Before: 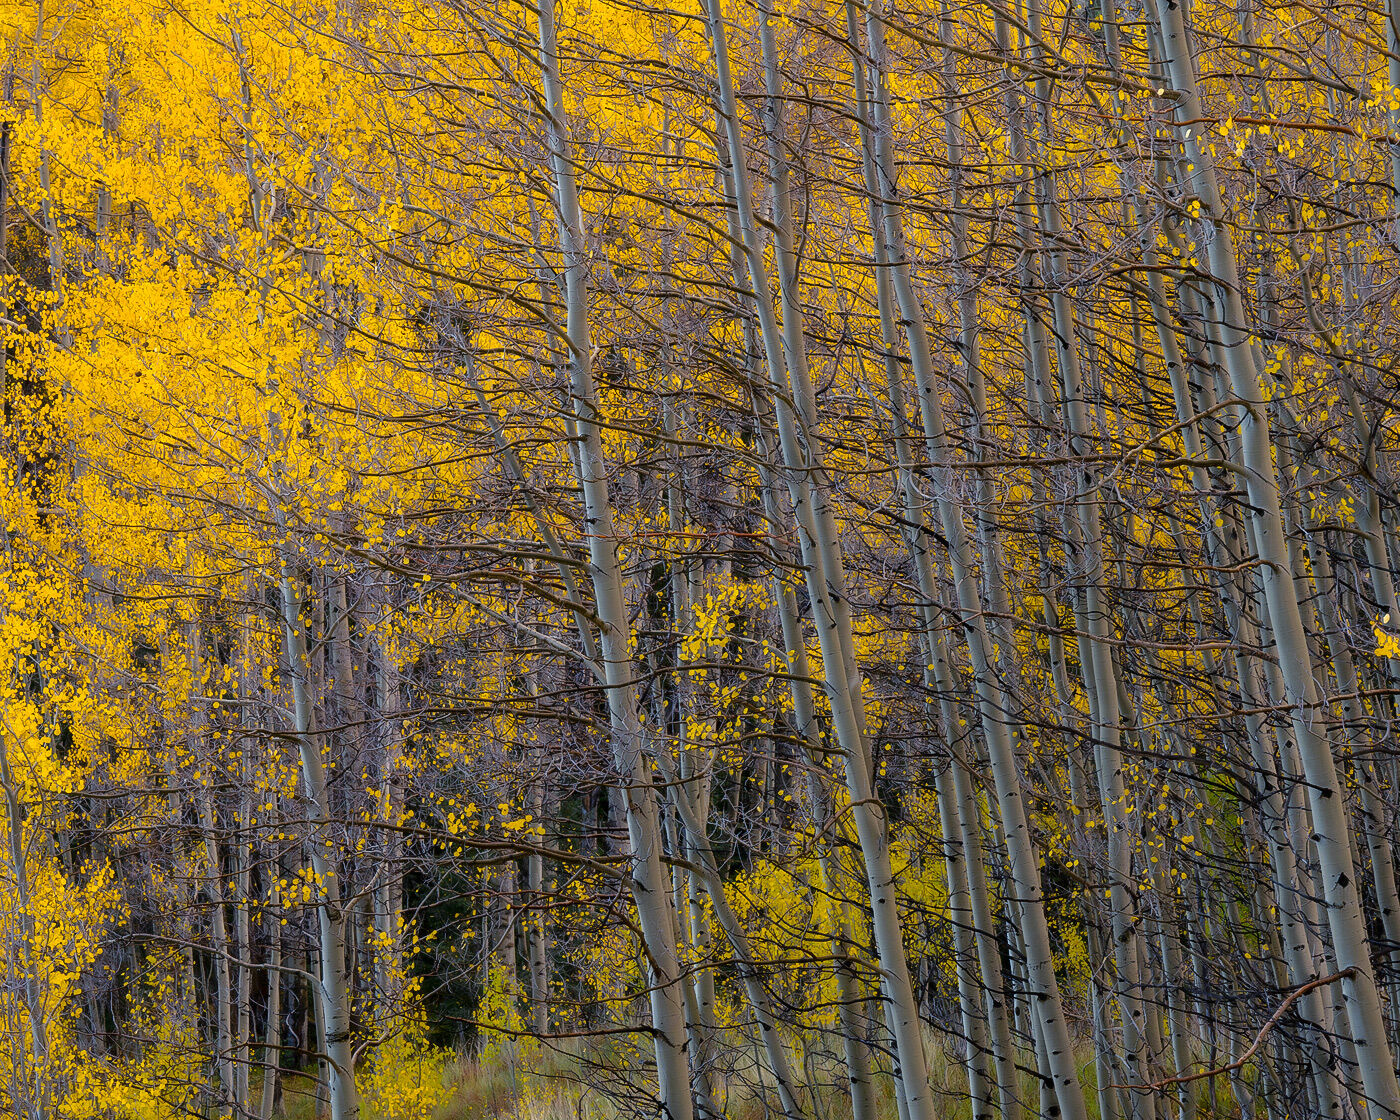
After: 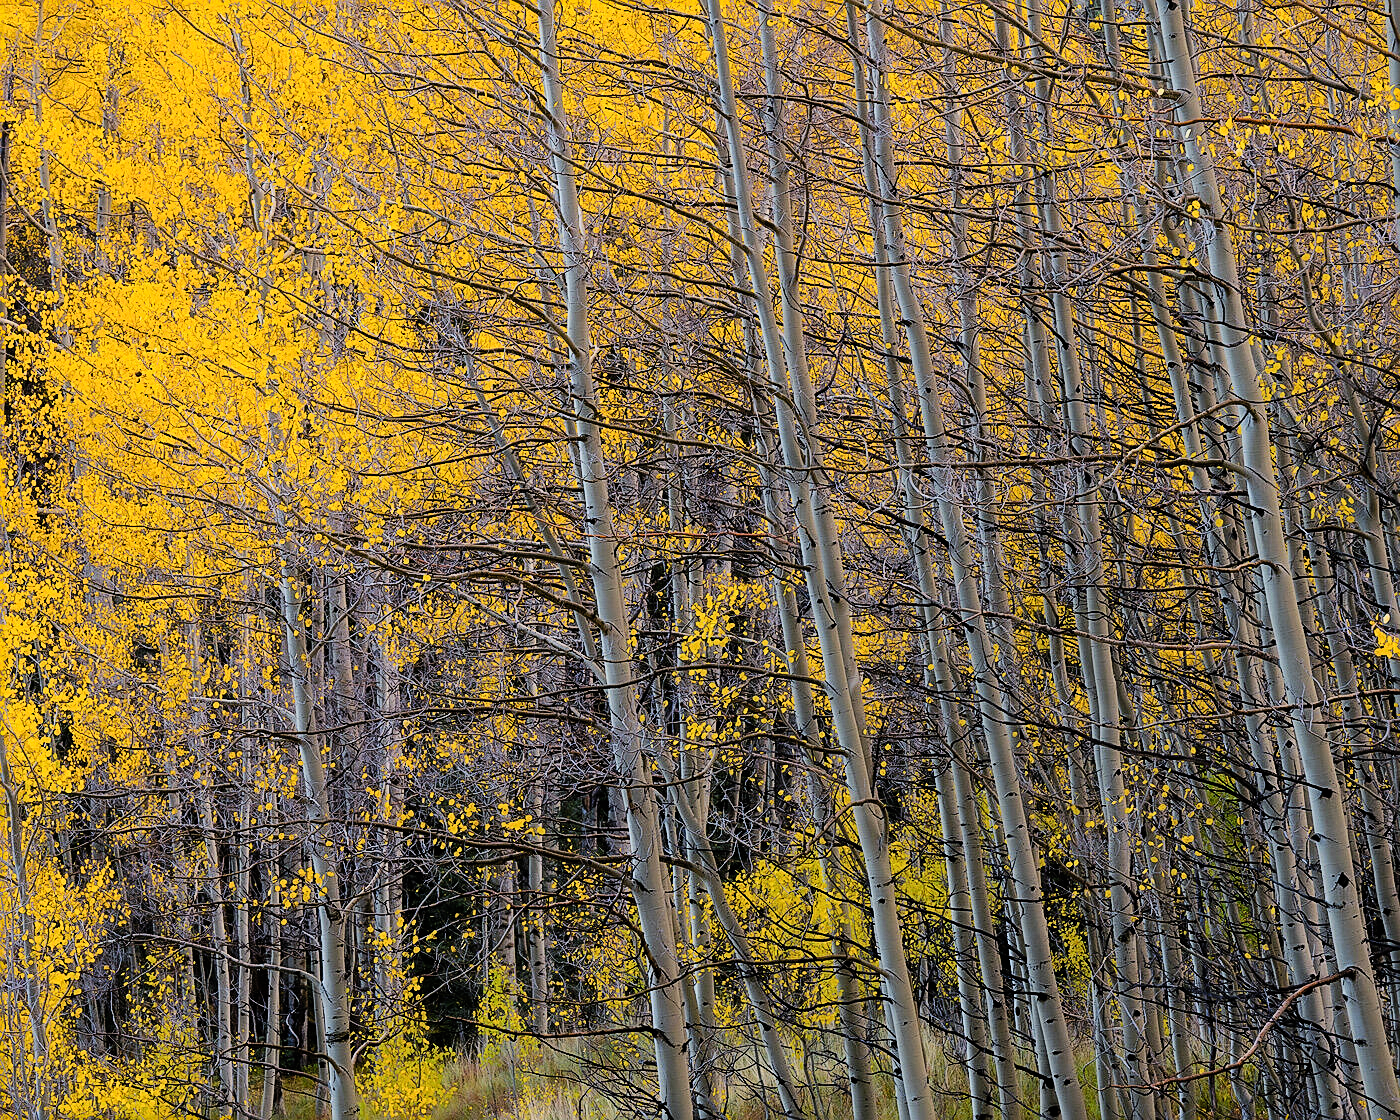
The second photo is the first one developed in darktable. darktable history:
filmic rgb: black relative exposure -7.65 EV, white relative exposure 4.56 EV, hardness 3.61, contrast 1.05
contrast brightness saturation: contrast 0.2, brightness 0.15, saturation 0.14
sharpen: on, module defaults
